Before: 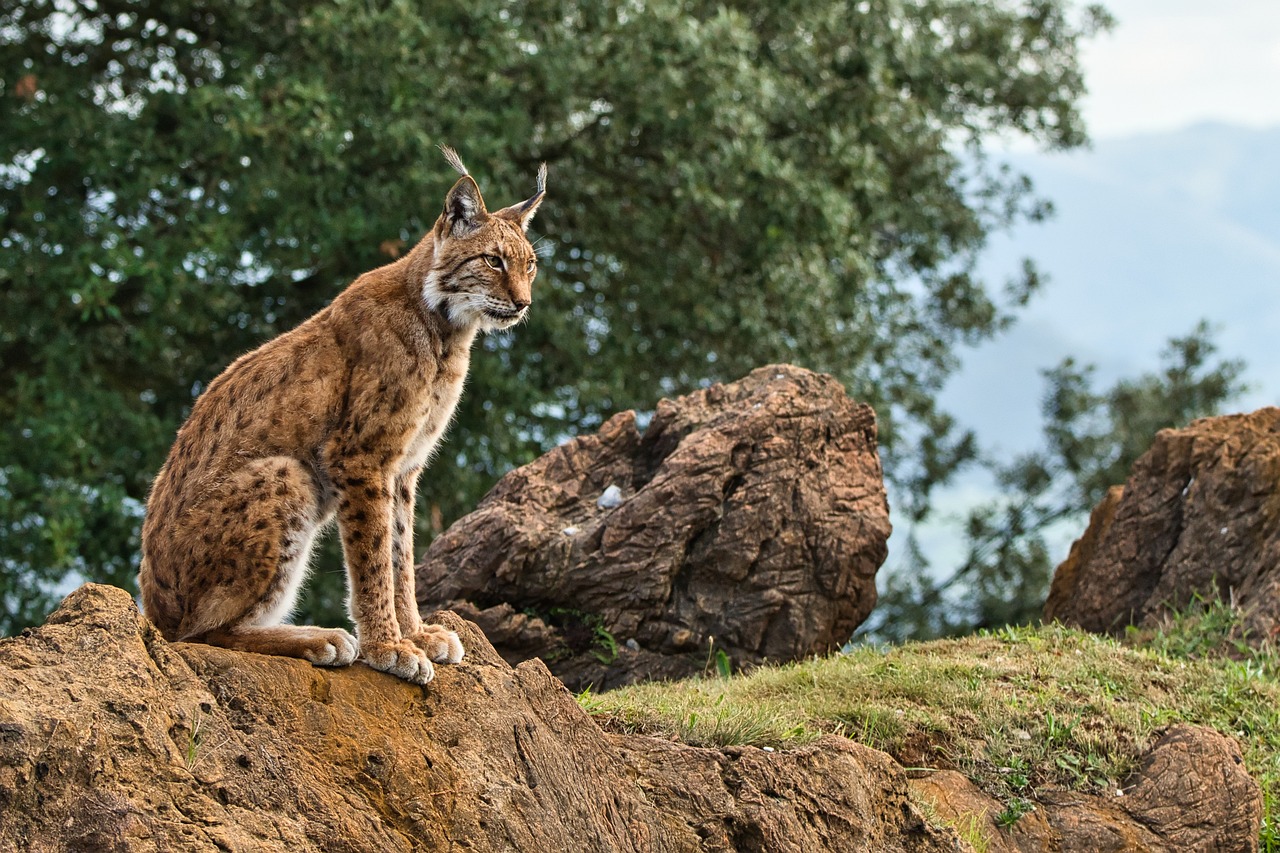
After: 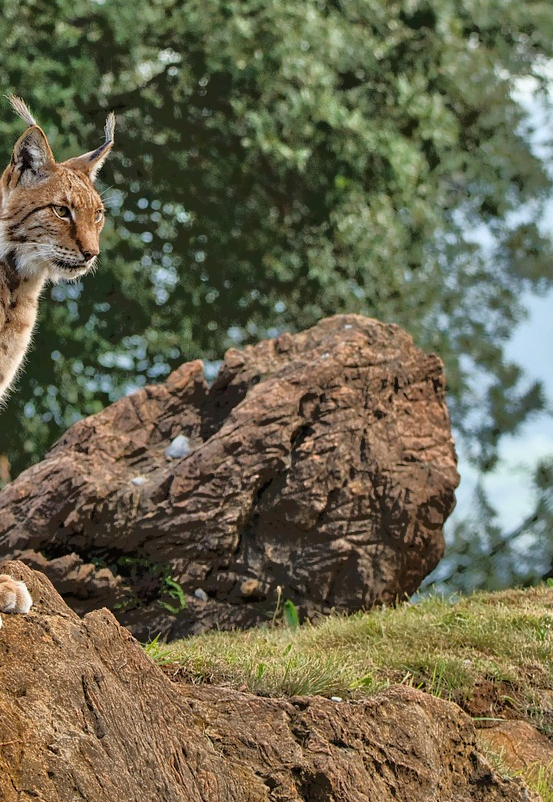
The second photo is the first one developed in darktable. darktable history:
crop: left 33.79%, top 5.926%, right 23.006%
tone equalizer: -7 EV -0.594 EV, -6 EV 0.979 EV, -5 EV -0.451 EV, -4 EV 0.411 EV, -3 EV 0.434 EV, -2 EV 0.145 EV, -1 EV -0.15 EV, +0 EV -0.413 EV, mask exposure compensation -0.493 EV
